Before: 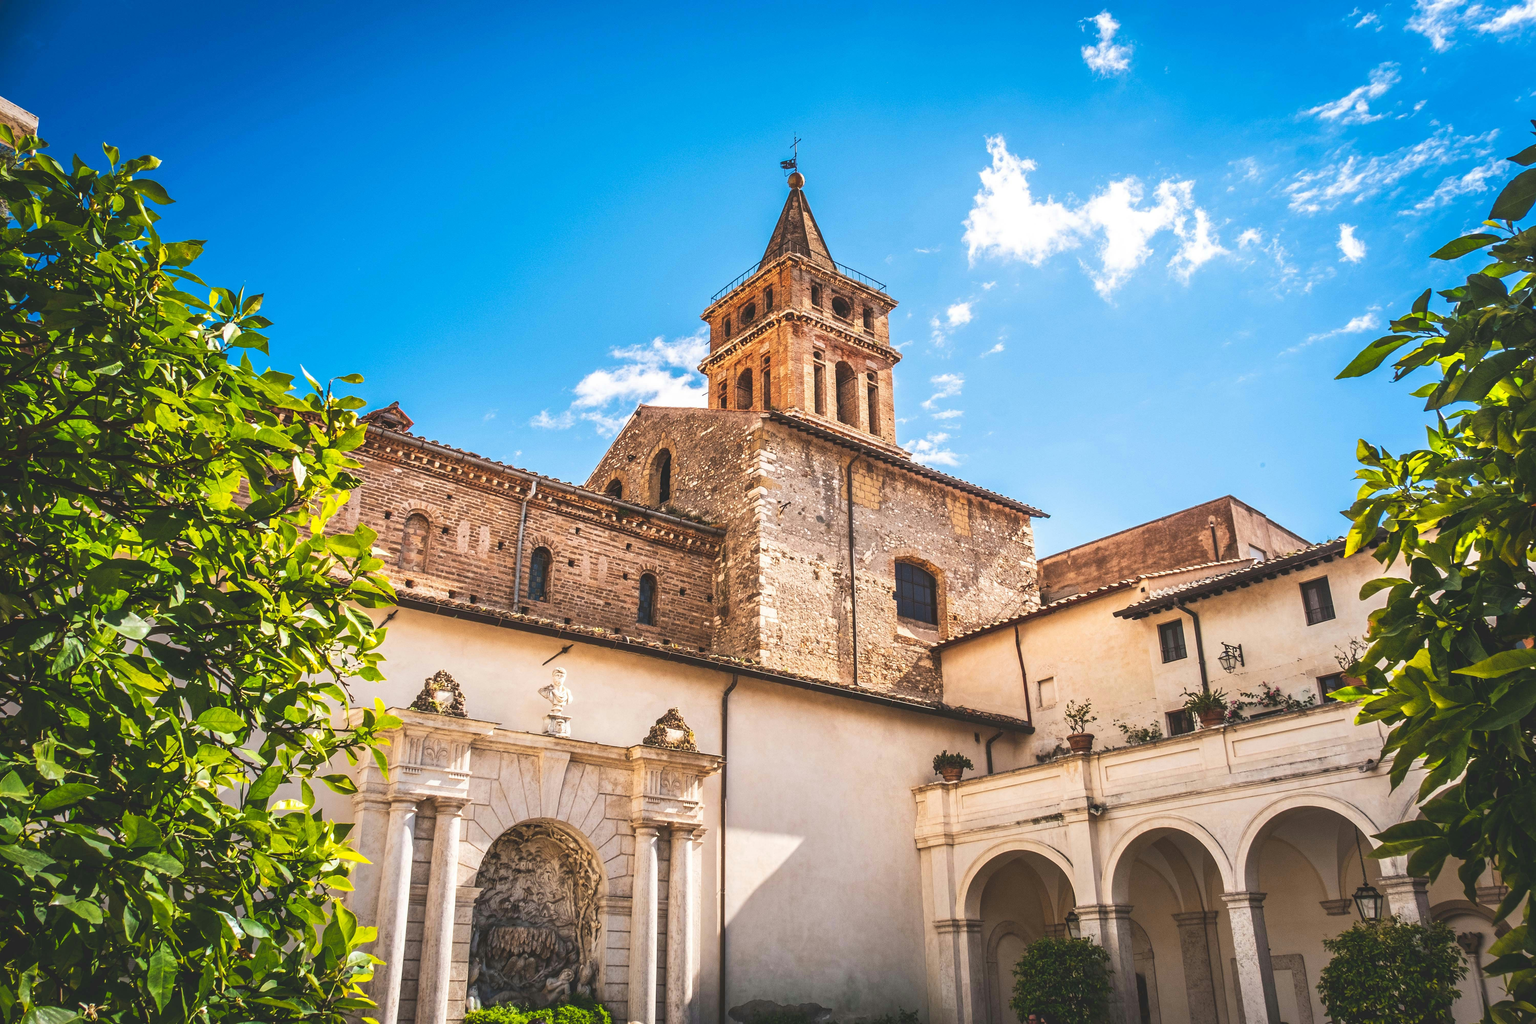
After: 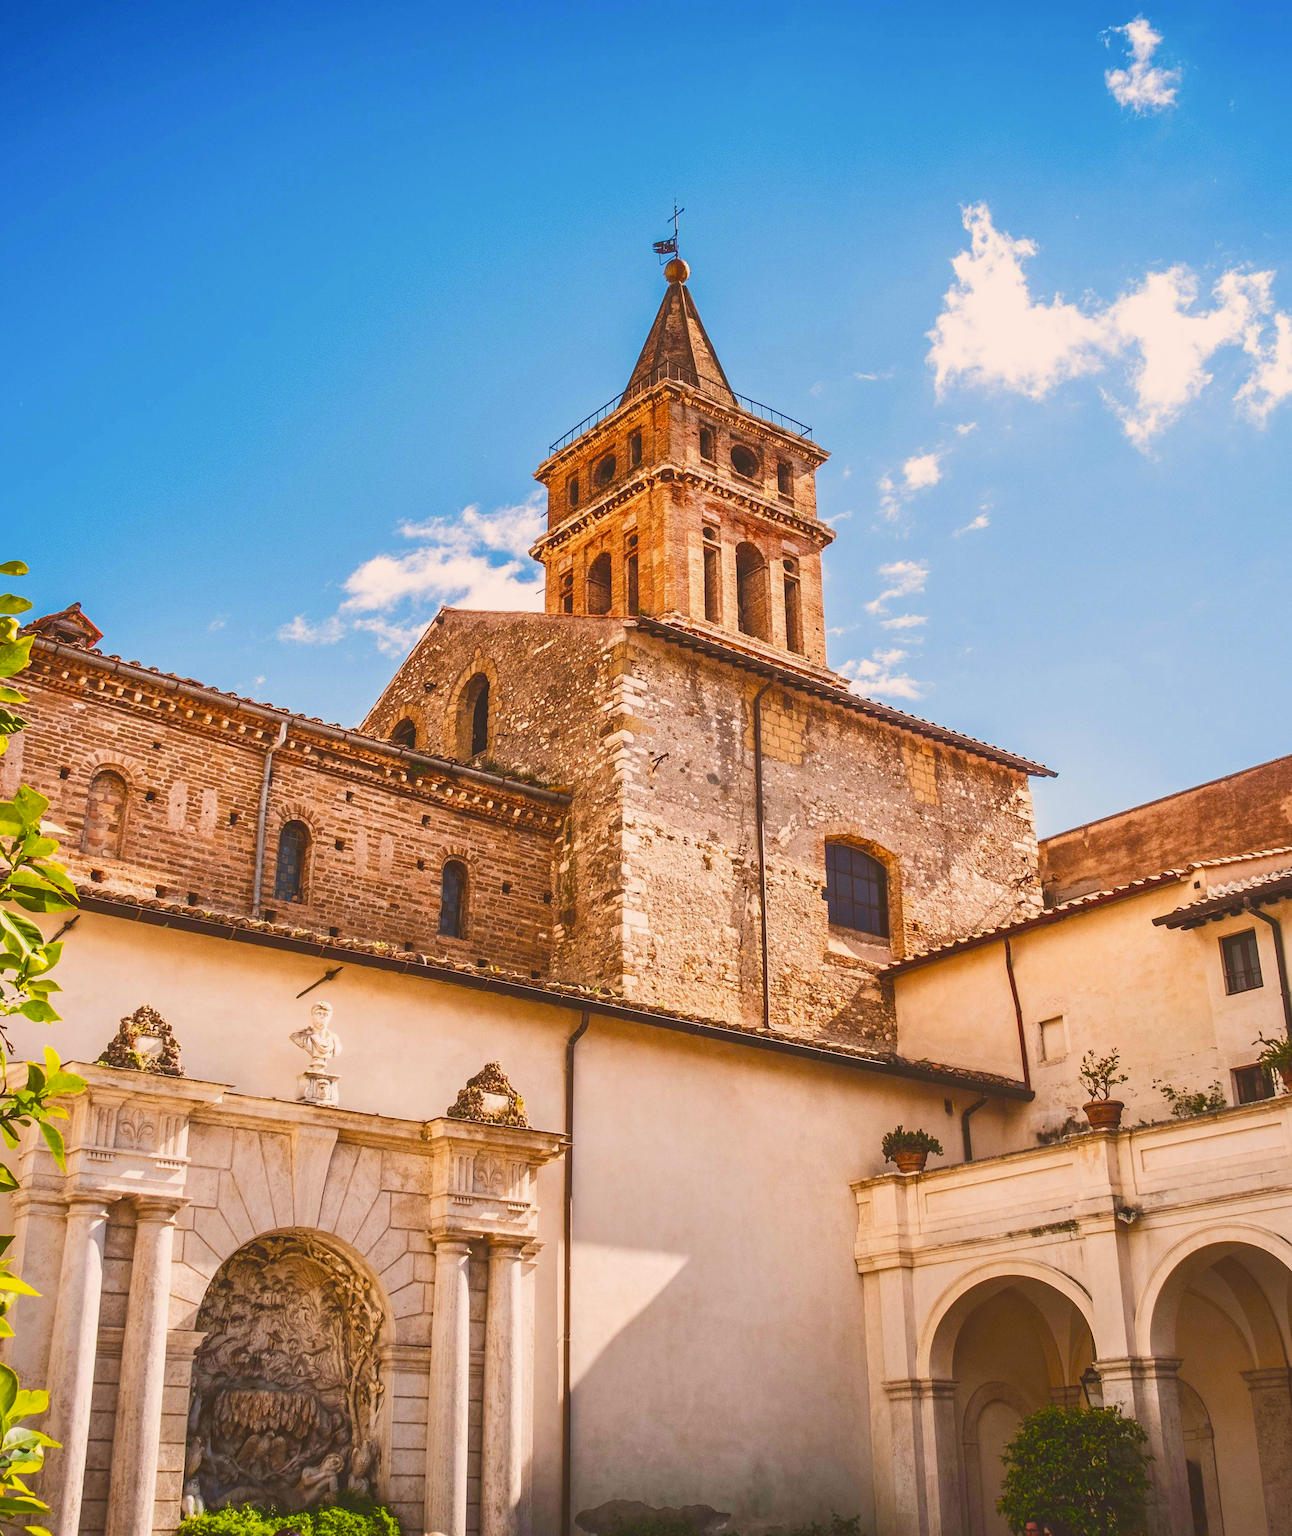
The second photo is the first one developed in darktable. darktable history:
color correction: highlights a* 6.67, highlights b* 7.47, shadows a* 5.88, shadows b* 7.11, saturation 0.931
color balance rgb: power › hue 308.38°, perceptual saturation grading › global saturation 34.955%, perceptual saturation grading › highlights -29.996%, perceptual saturation grading › shadows 35.256%, contrast -10.091%
crop and rotate: left 22.475%, right 21.401%
